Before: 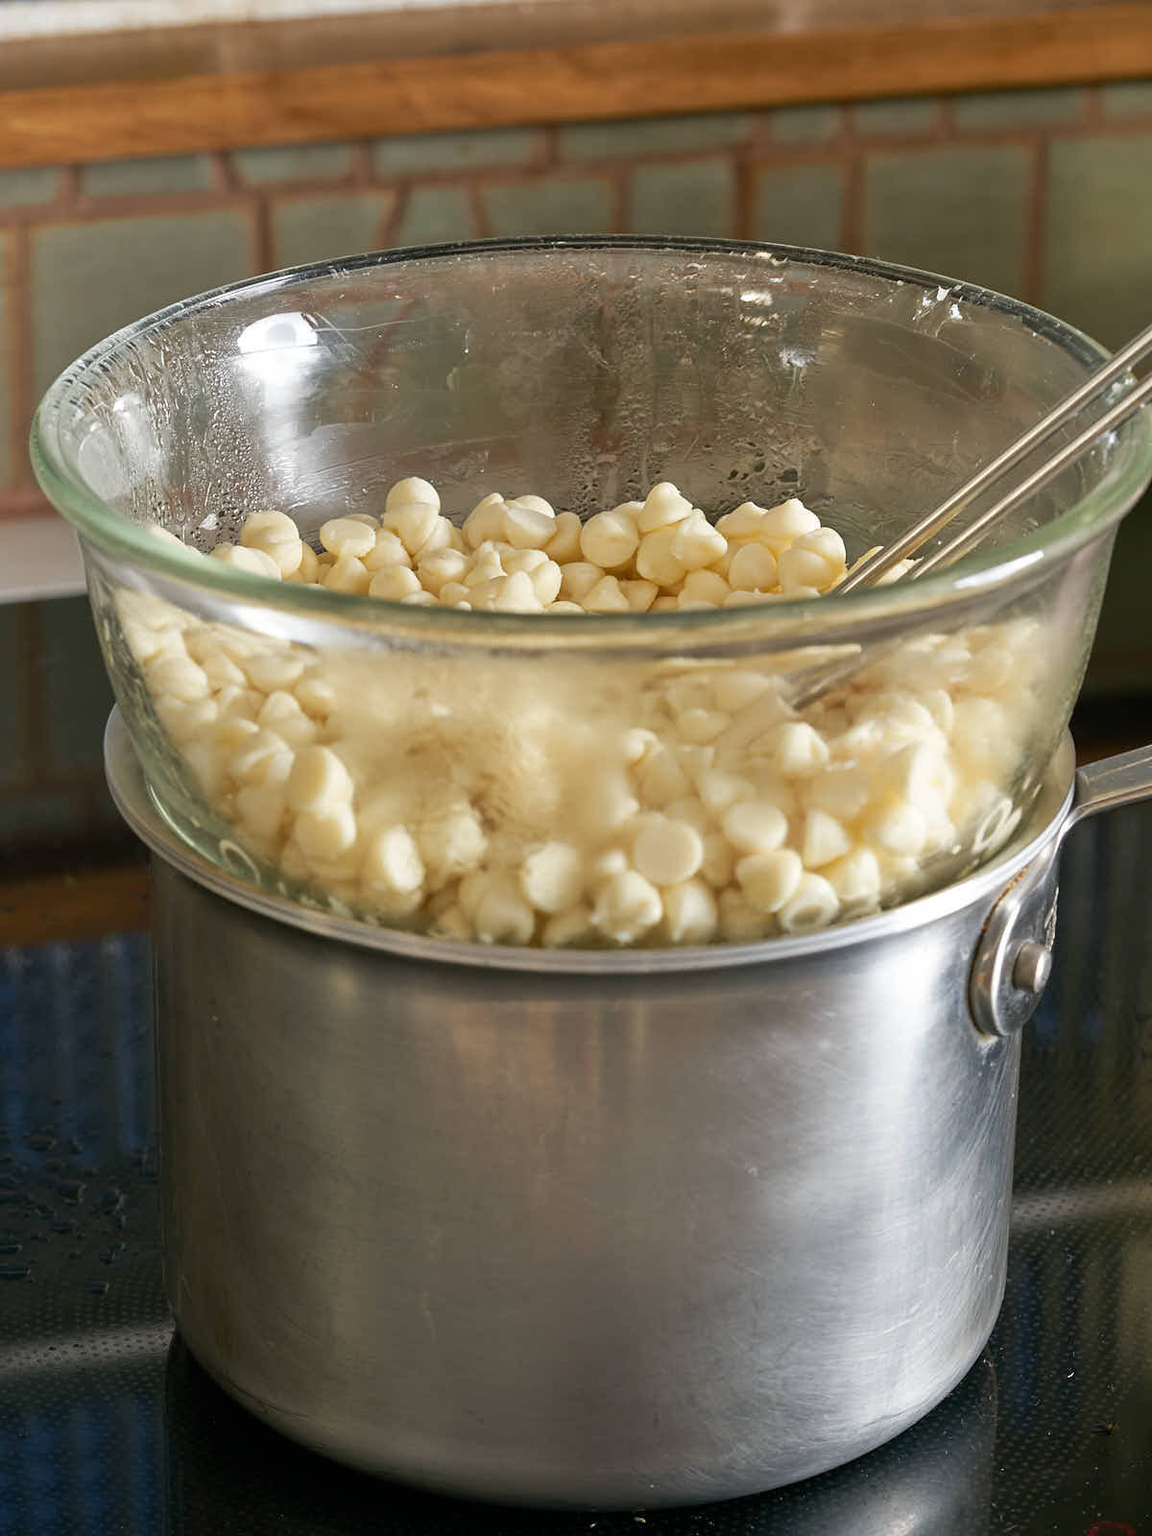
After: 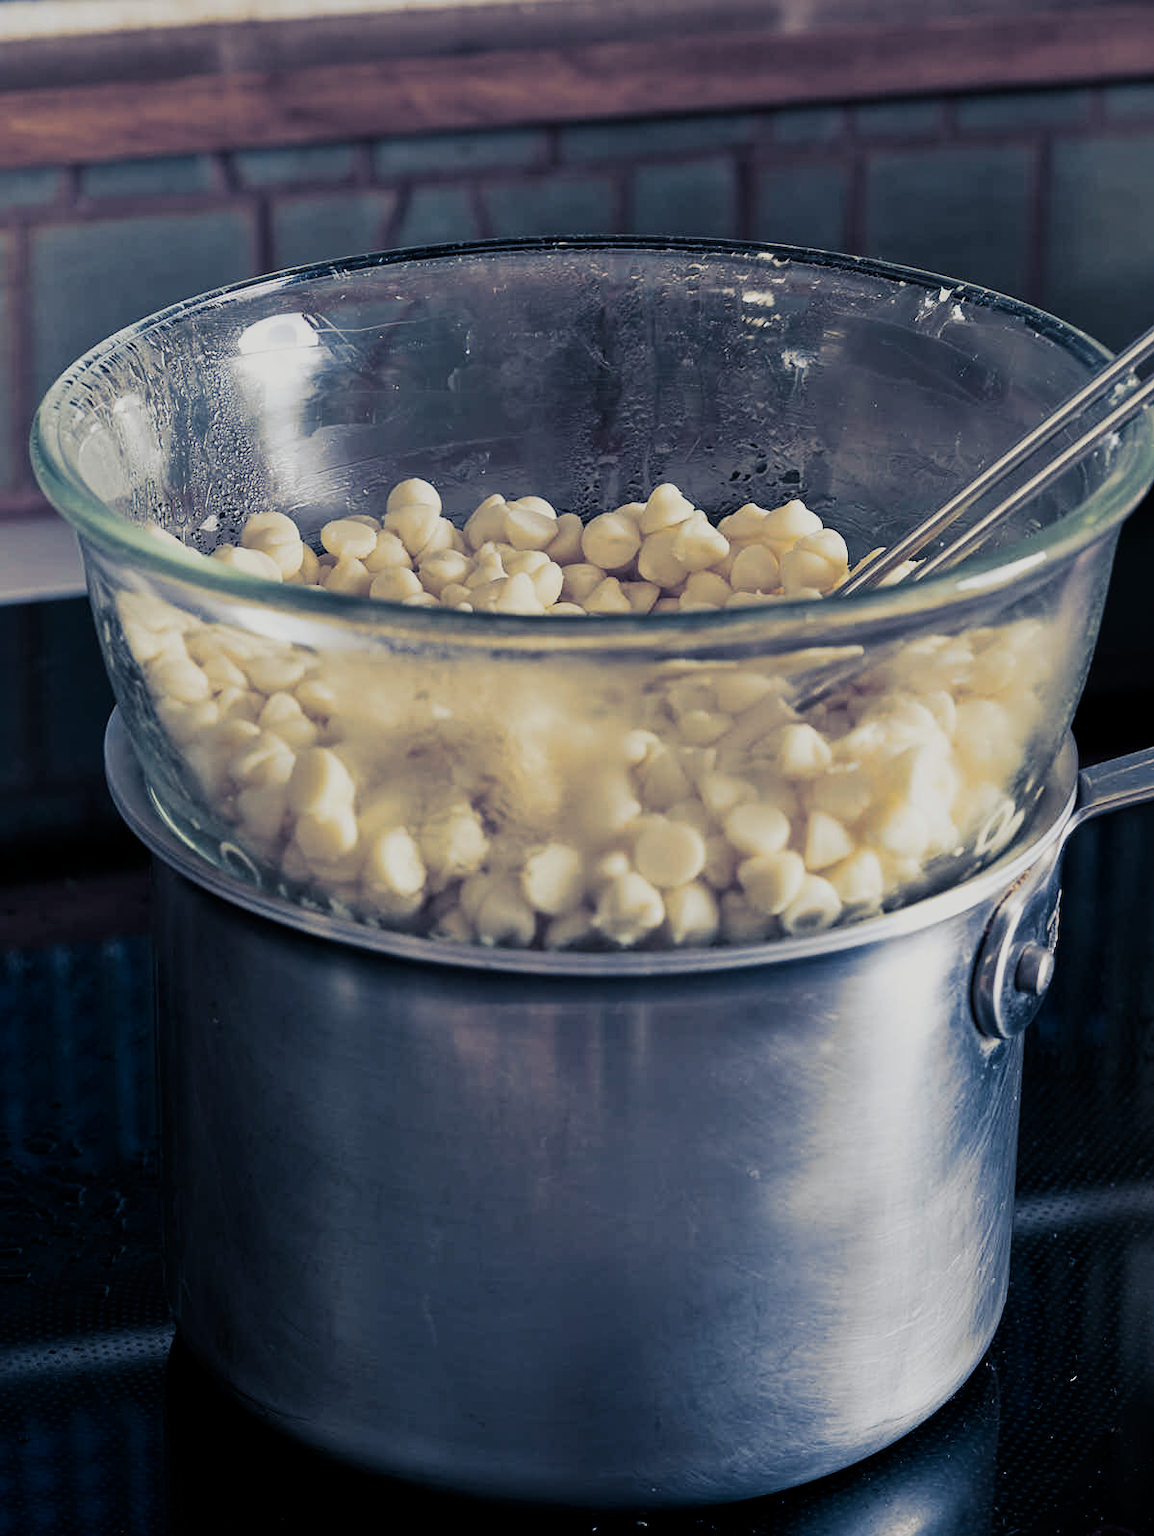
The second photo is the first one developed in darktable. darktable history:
split-toning: shadows › hue 226.8°, shadows › saturation 0.84
sigmoid: on, module defaults
exposure: black level correction 0.006, exposure -0.226 EV, compensate highlight preservation false
crop: top 0.05%, bottom 0.098%
